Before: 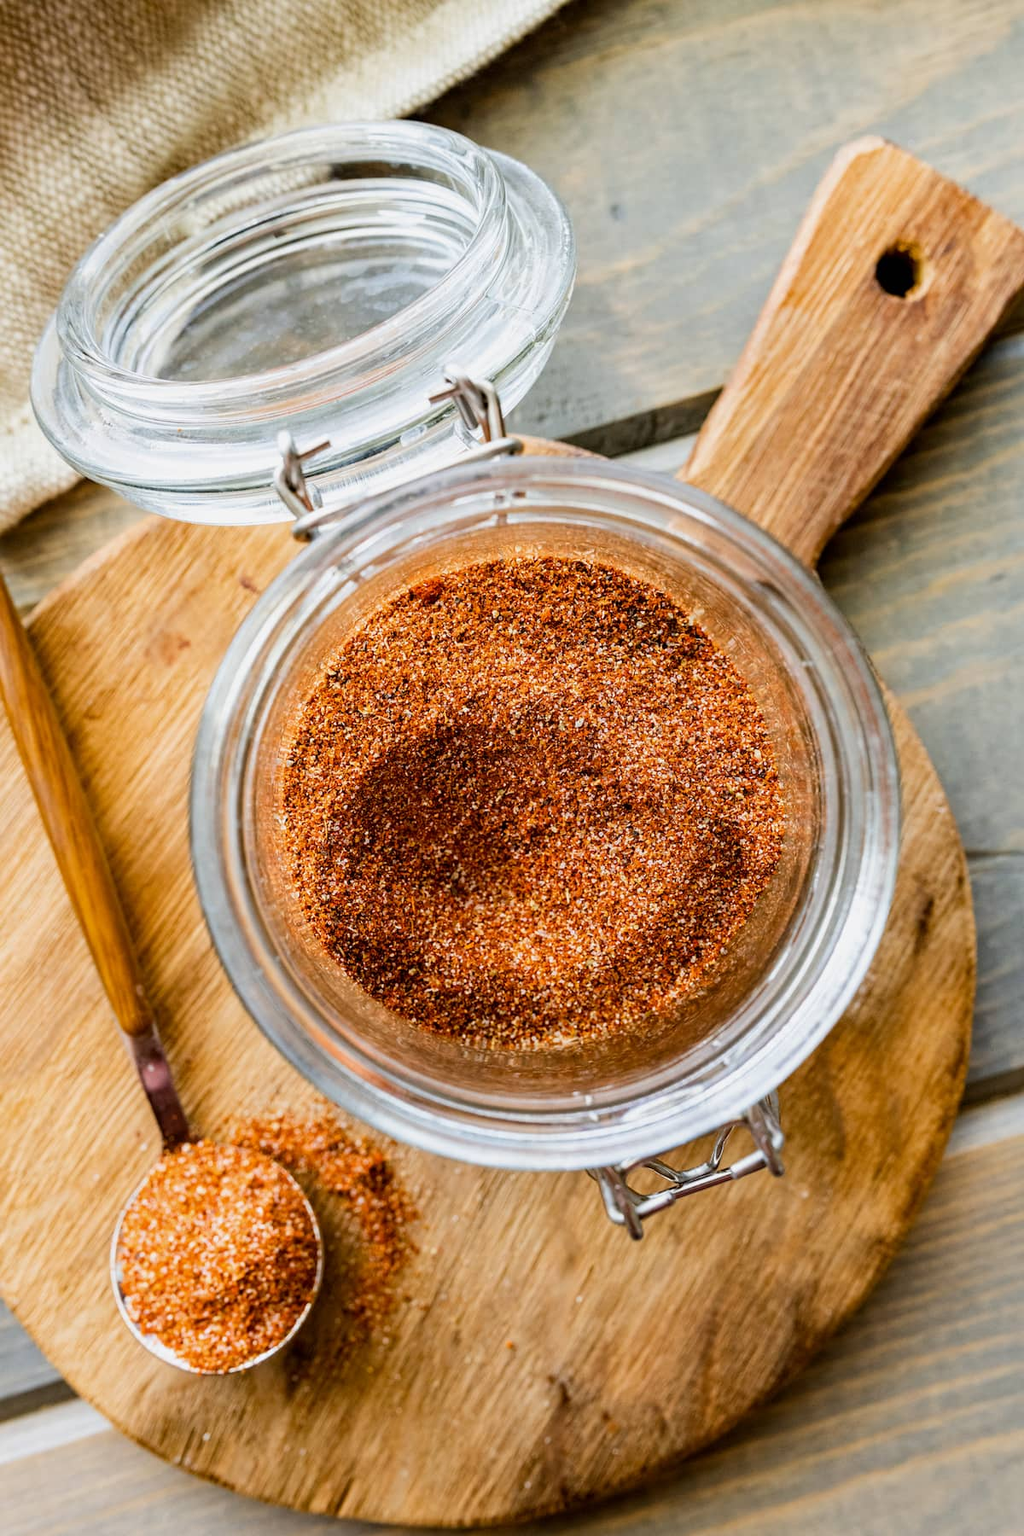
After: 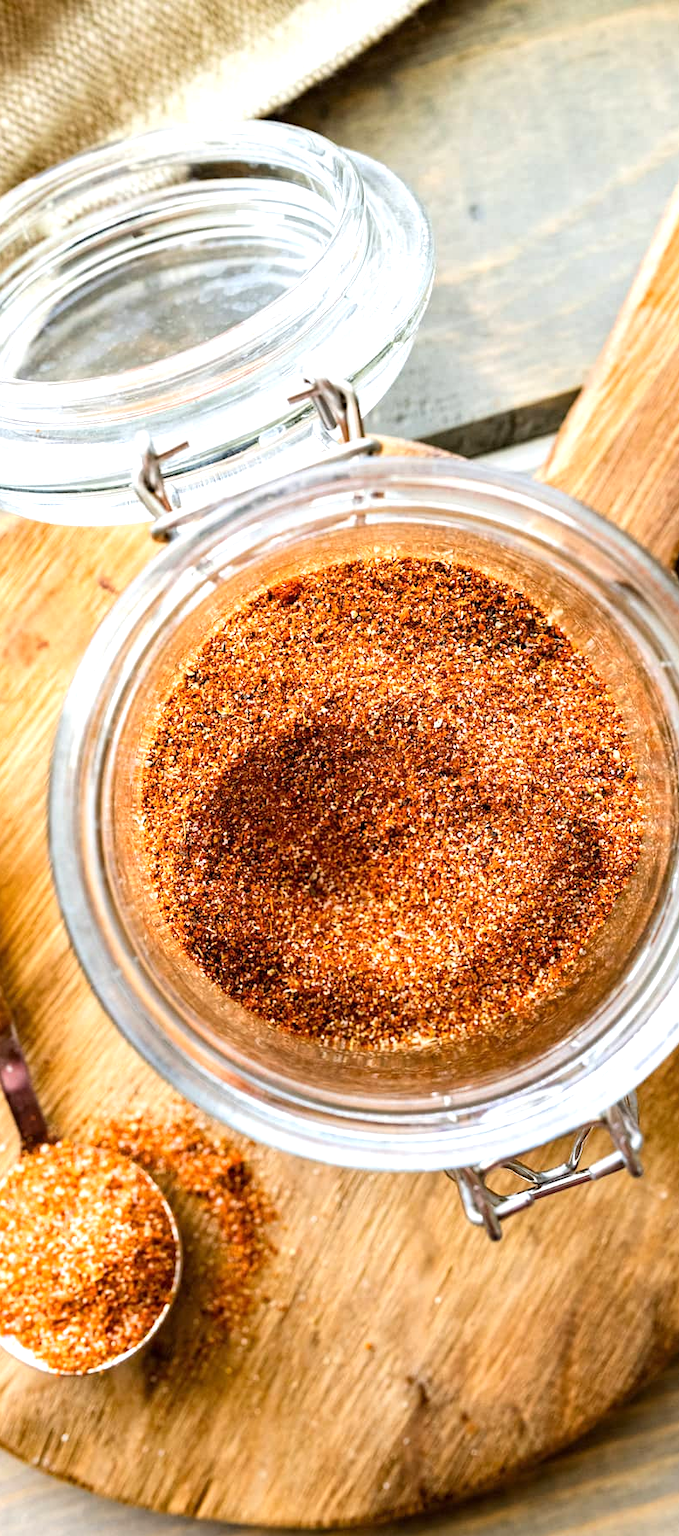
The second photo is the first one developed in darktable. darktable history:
crop and rotate: left 13.897%, right 19.704%
exposure: exposure 0.648 EV, compensate exposure bias true, compensate highlight preservation false
